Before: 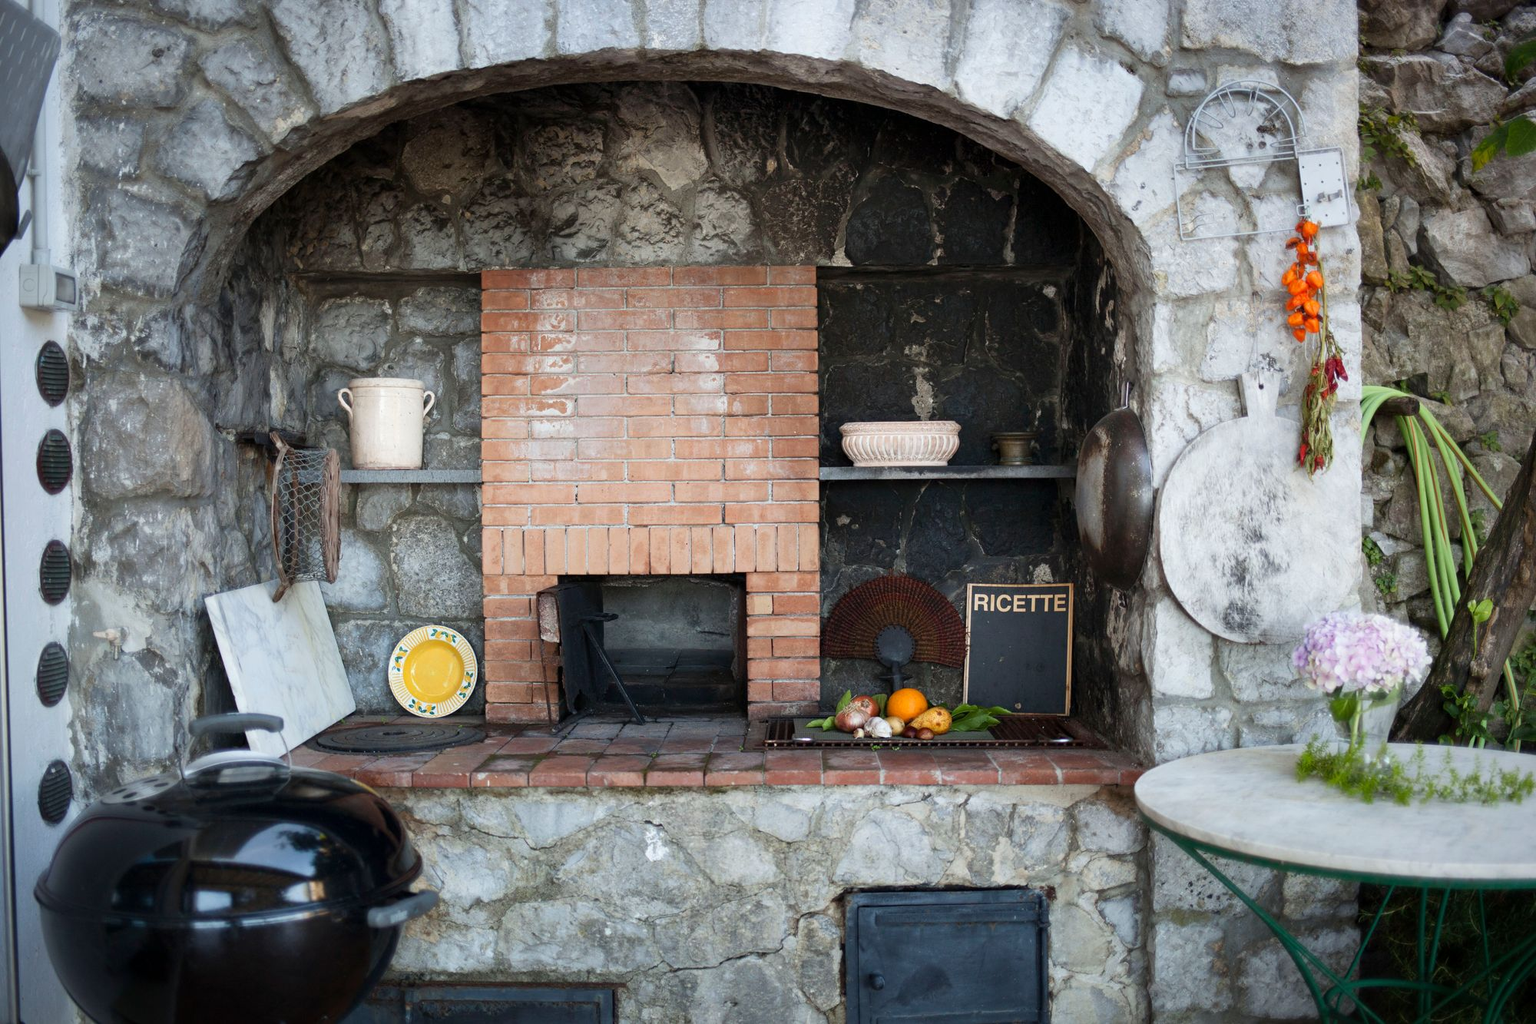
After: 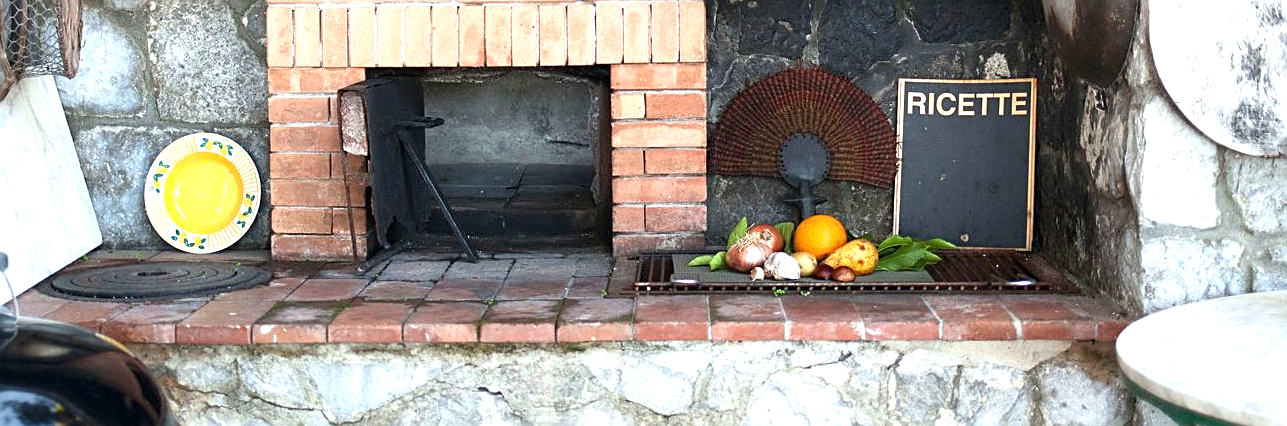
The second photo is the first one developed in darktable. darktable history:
sharpen: on, module defaults
exposure: black level correction 0, exposure 1 EV, compensate exposure bias true, compensate highlight preservation false
crop: left 18.091%, top 51.13%, right 17.525%, bottom 16.85%
